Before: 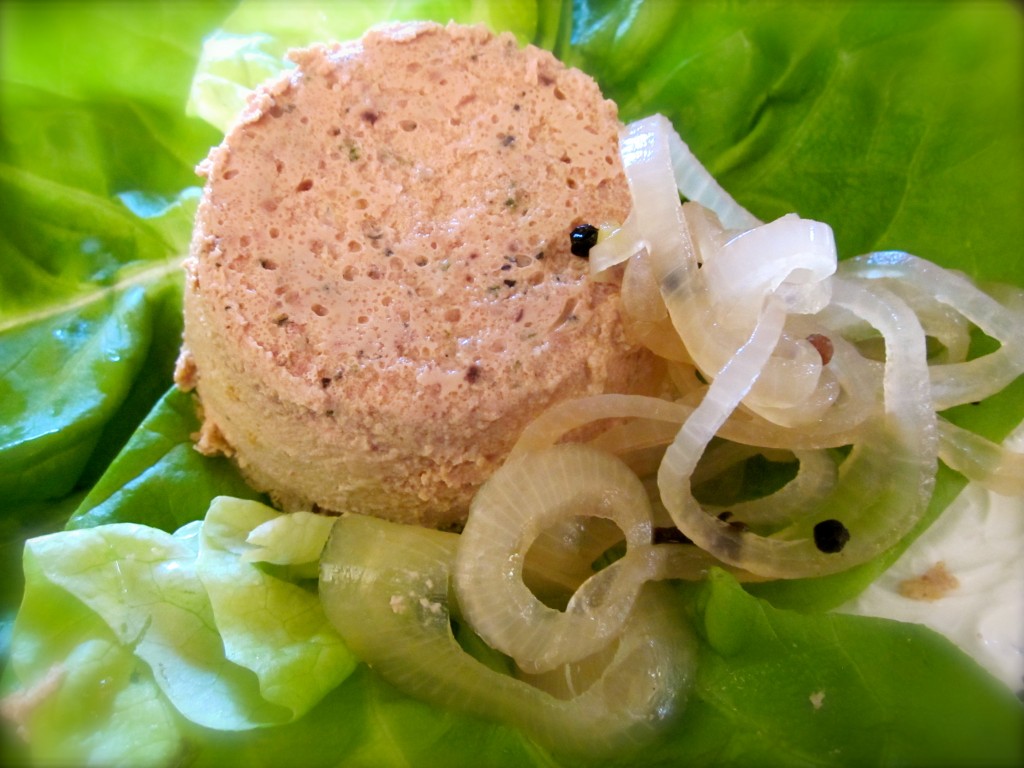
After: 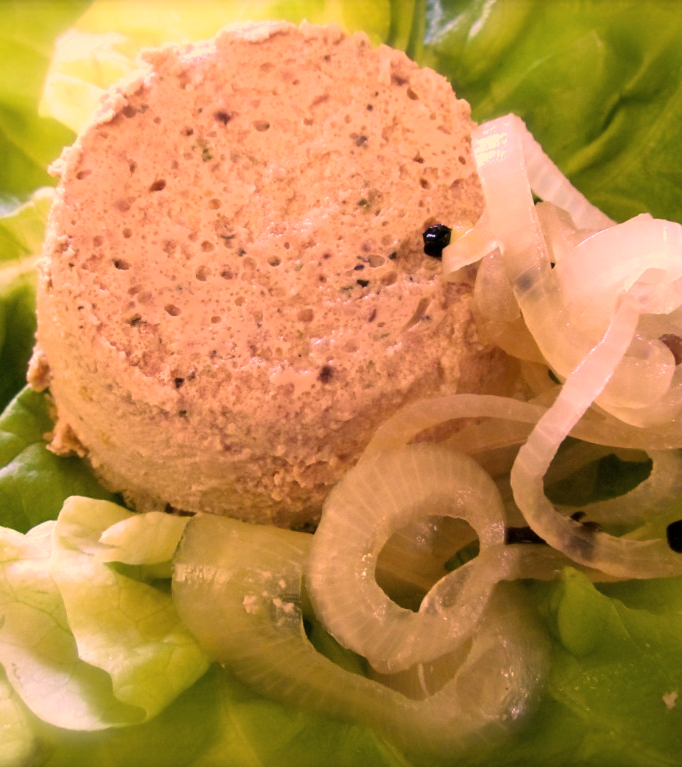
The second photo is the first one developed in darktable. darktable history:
color correction: highlights a* 40, highlights b* 40, saturation 0.69
velvia: on, module defaults
contrast brightness saturation: contrast 0.1, brightness 0.03, saturation 0.09
crop and rotate: left 14.436%, right 18.898%
